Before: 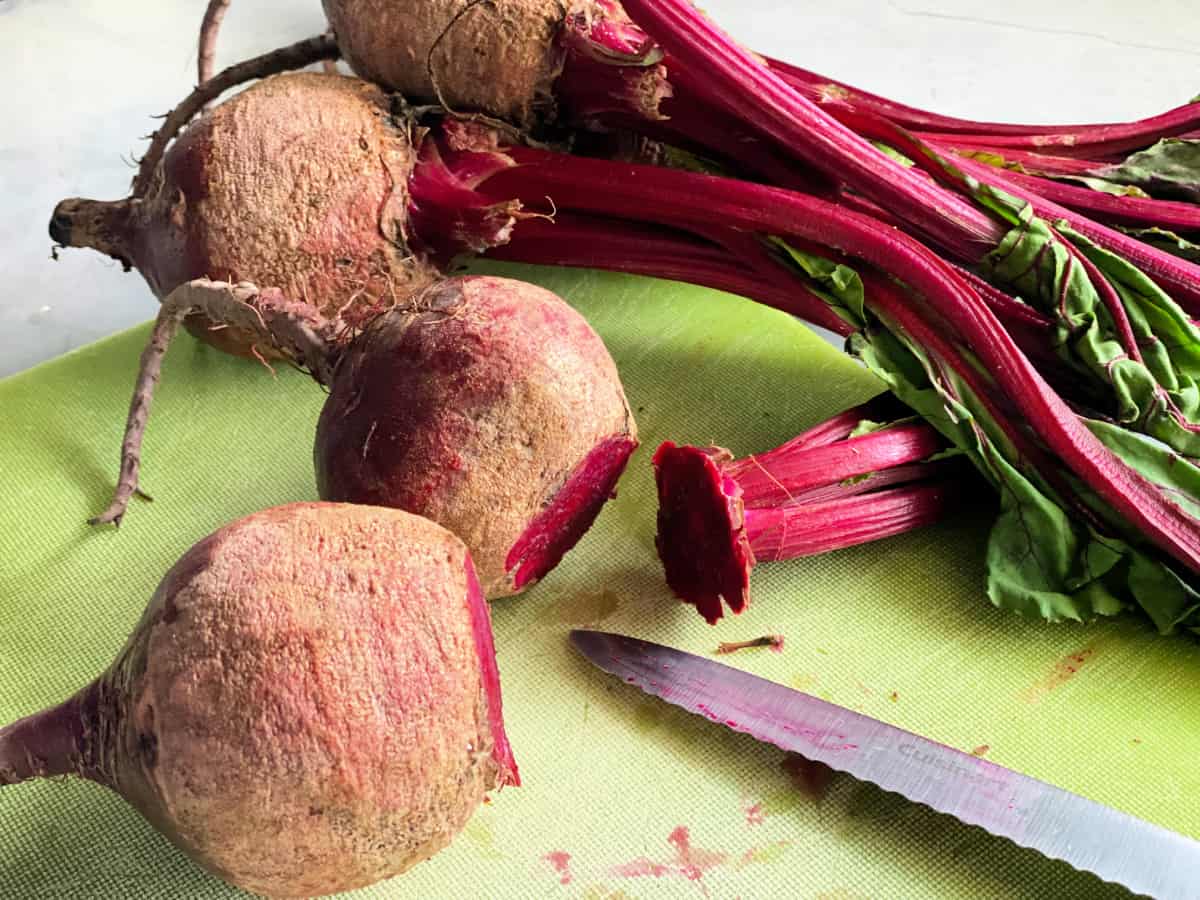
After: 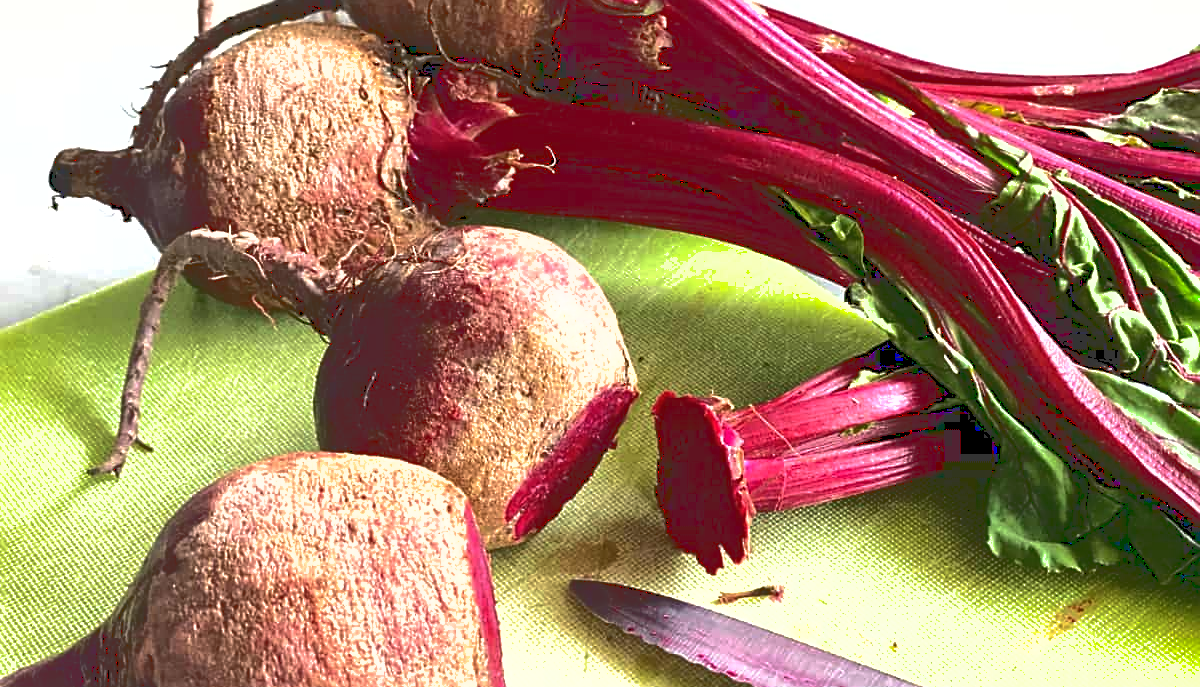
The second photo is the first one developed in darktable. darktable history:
crop: top 5.58%, bottom 18.024%
base curve: curves: ch0 [(0, 0.02) (0.083, 0.036) (1, 1)]
sharpen: on, module defaults
shadows and highlights: on, module defaults
exposure: exposure 0.788 EV, compensate highlight preservation false
